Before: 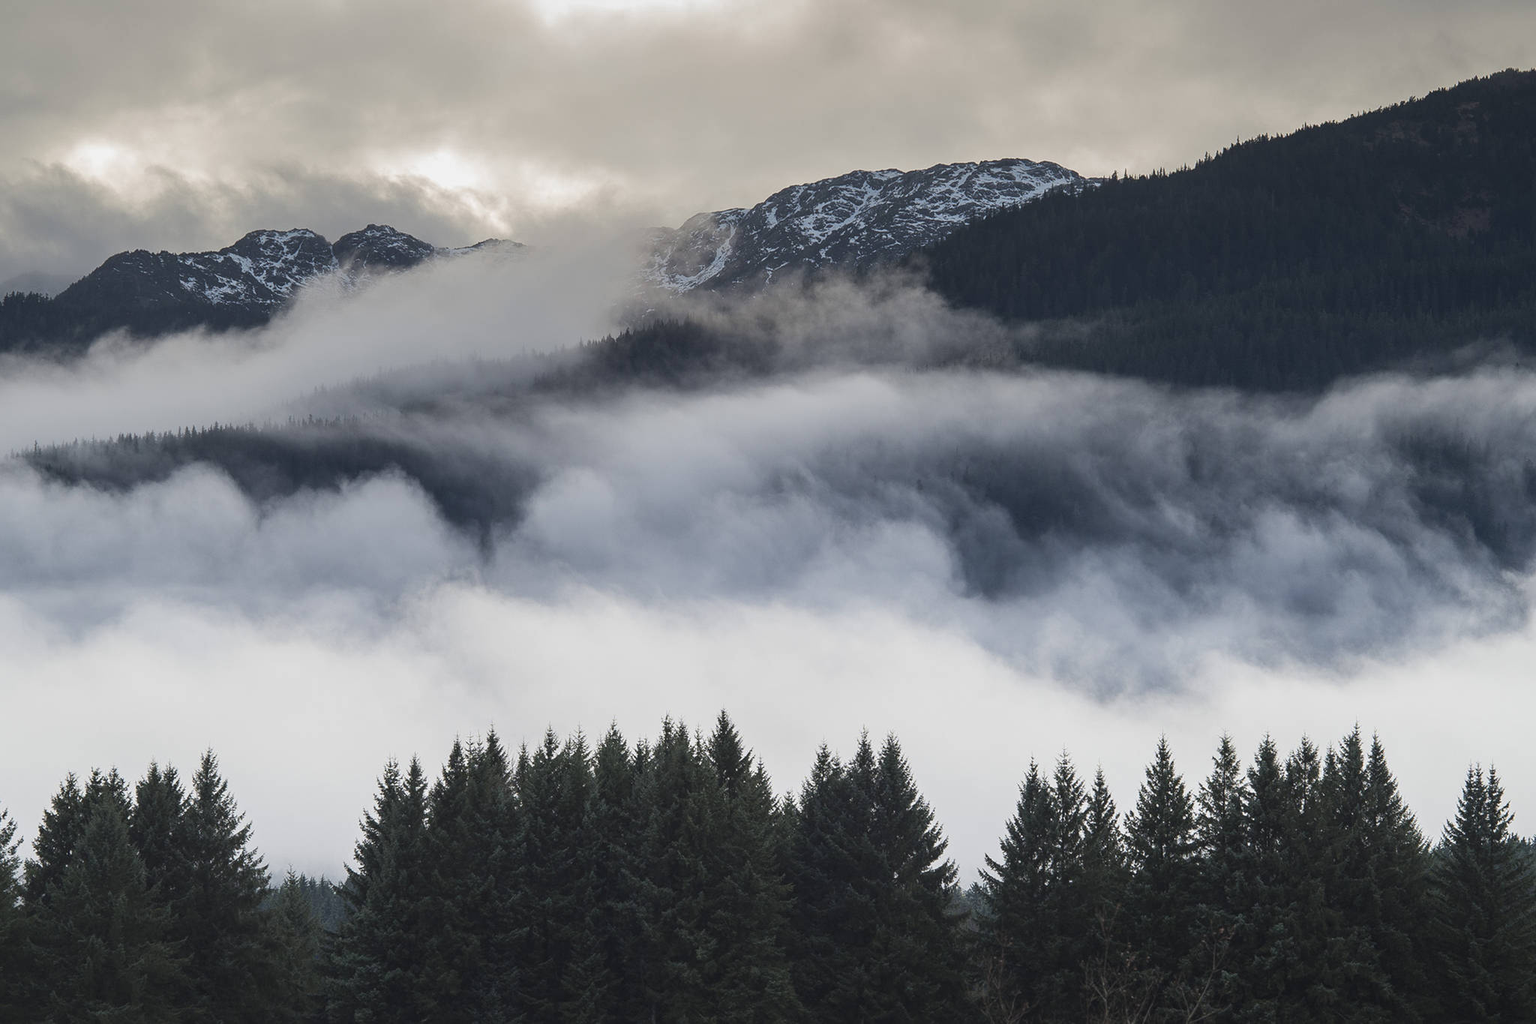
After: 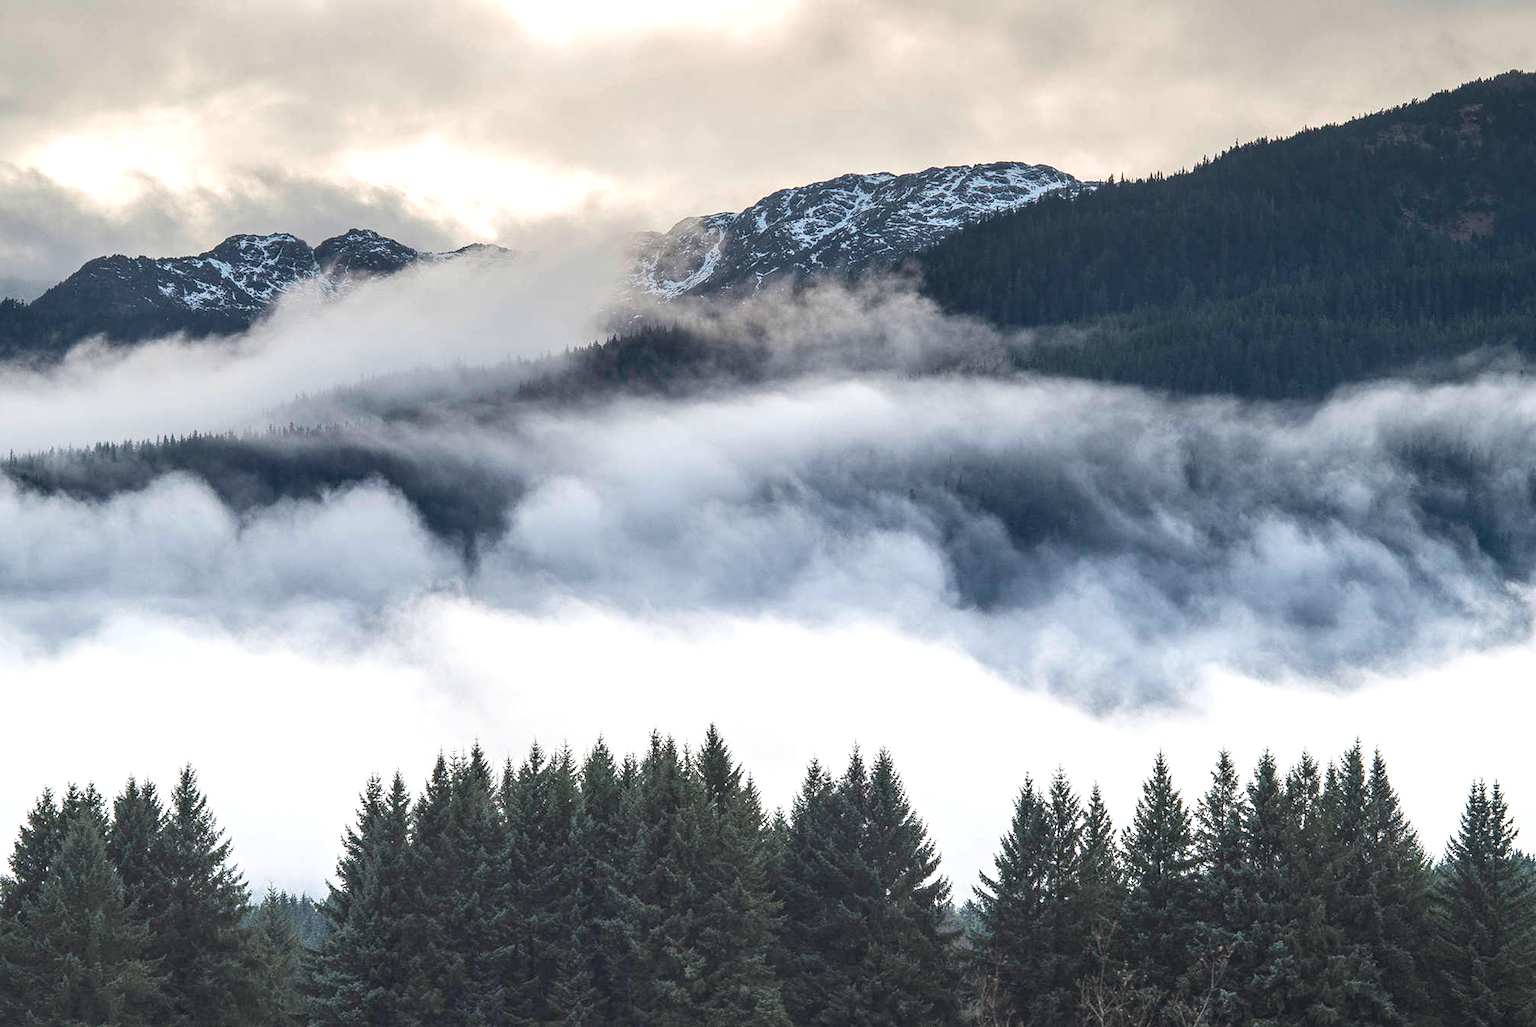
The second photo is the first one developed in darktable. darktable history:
contrast brightness saturation: contrast 0.096, brightness 0.037, saturation 0.085
crop: left 1.63%, right 0.267%, bottom 1.523%
local contrast: on, module defaults
shadows and highlights: shadows 29.78, highlights -30.32, low approximation 0.01, soften with gaussian
exposure: black level correction 0, exposure 0.693 EV, compensate highlight preservation false
